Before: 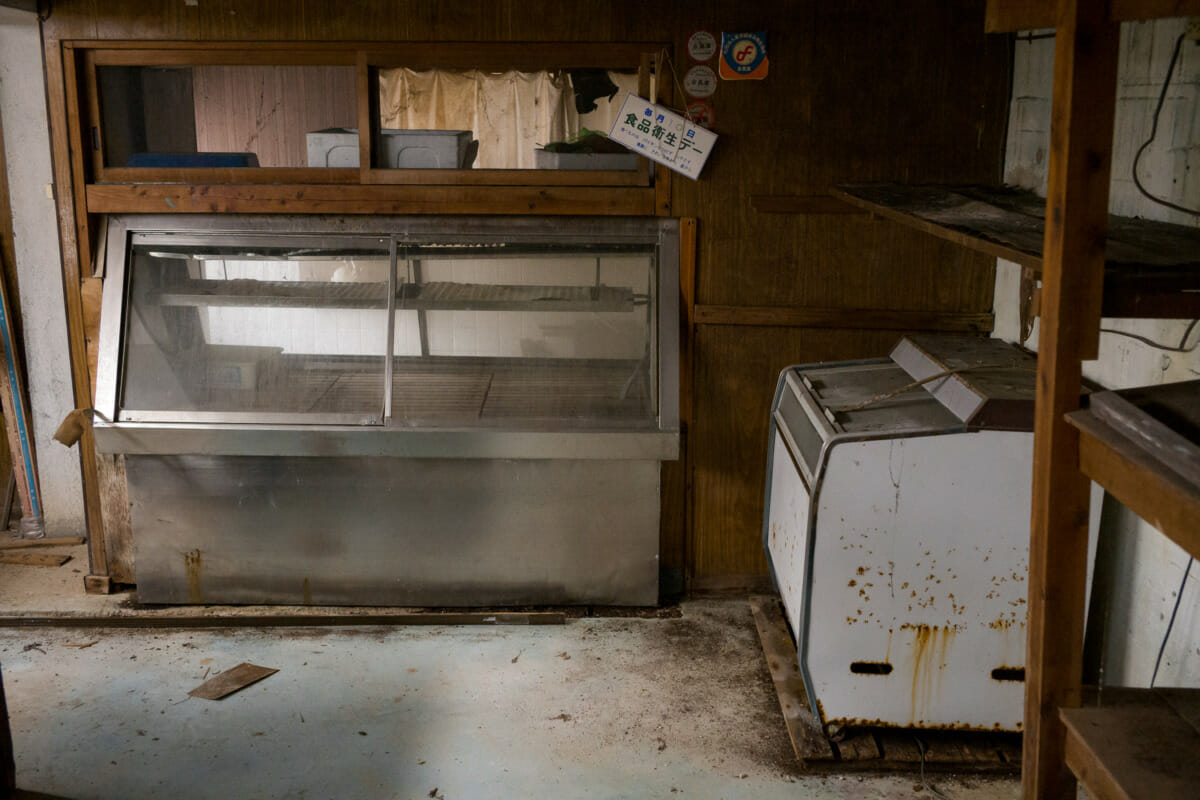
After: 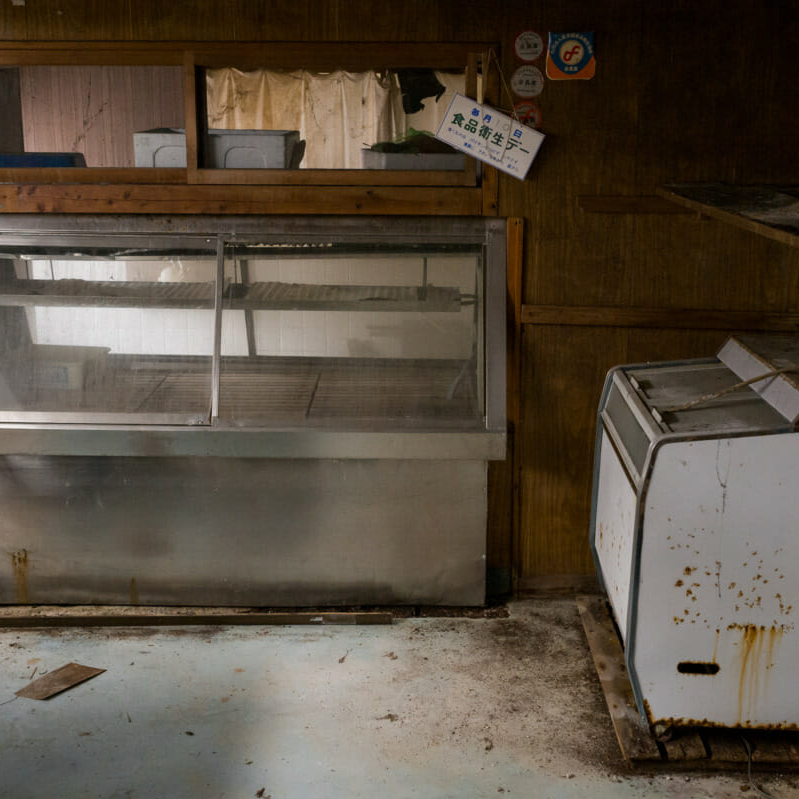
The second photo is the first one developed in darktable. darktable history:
crop and rotate: left 14.491%, right 18.897%
